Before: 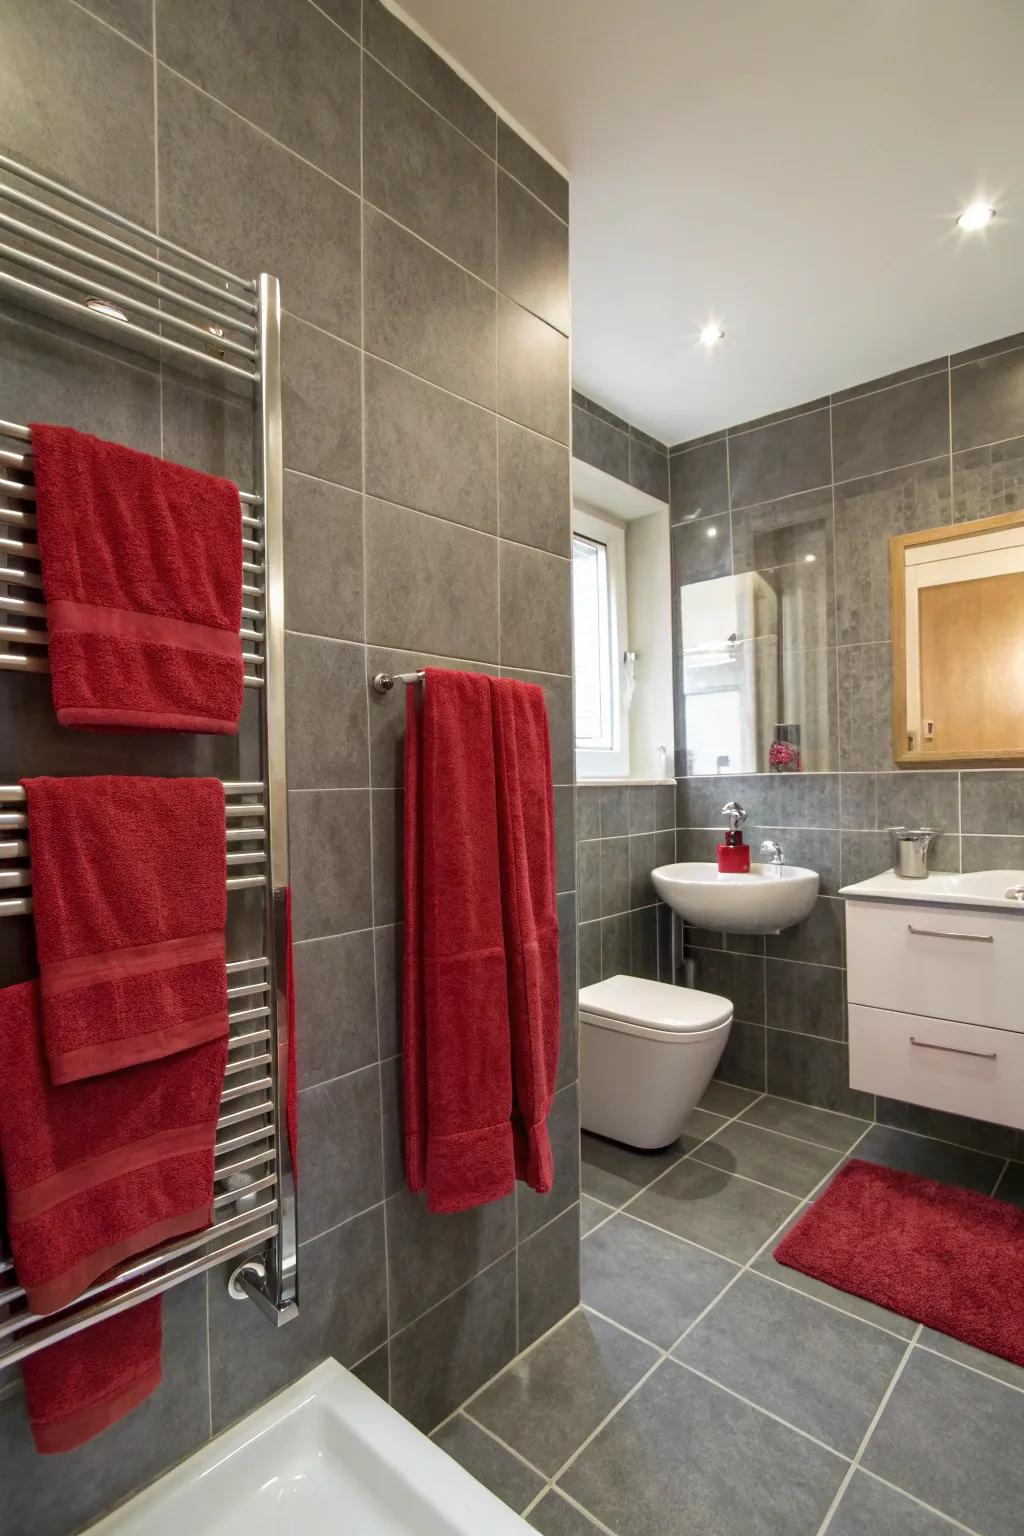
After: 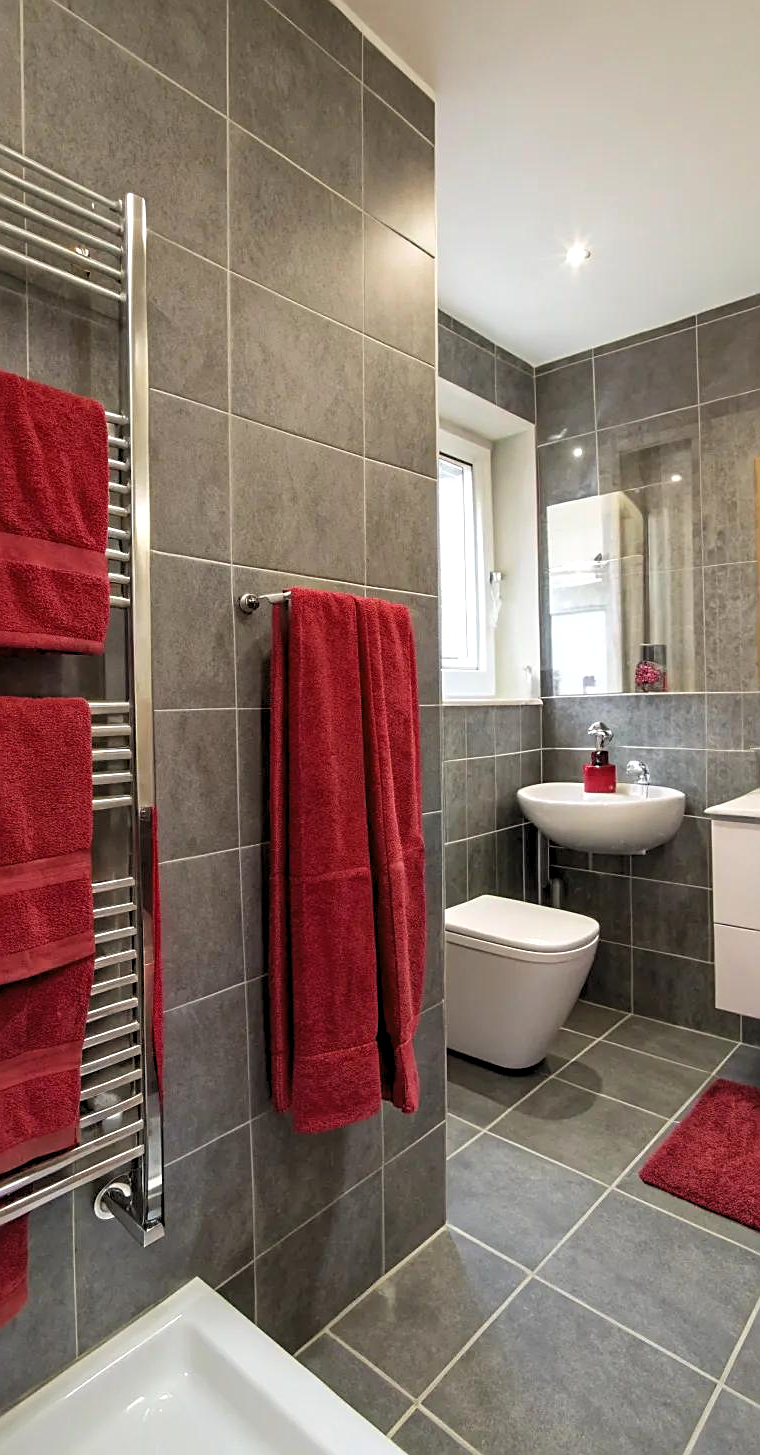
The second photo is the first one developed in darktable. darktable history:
levels: levels [0.073, 0.497, 0.972]
sharpen: on, module defaults
crop and rotate: left 13.15%, top 5.251%, right 12.609%
